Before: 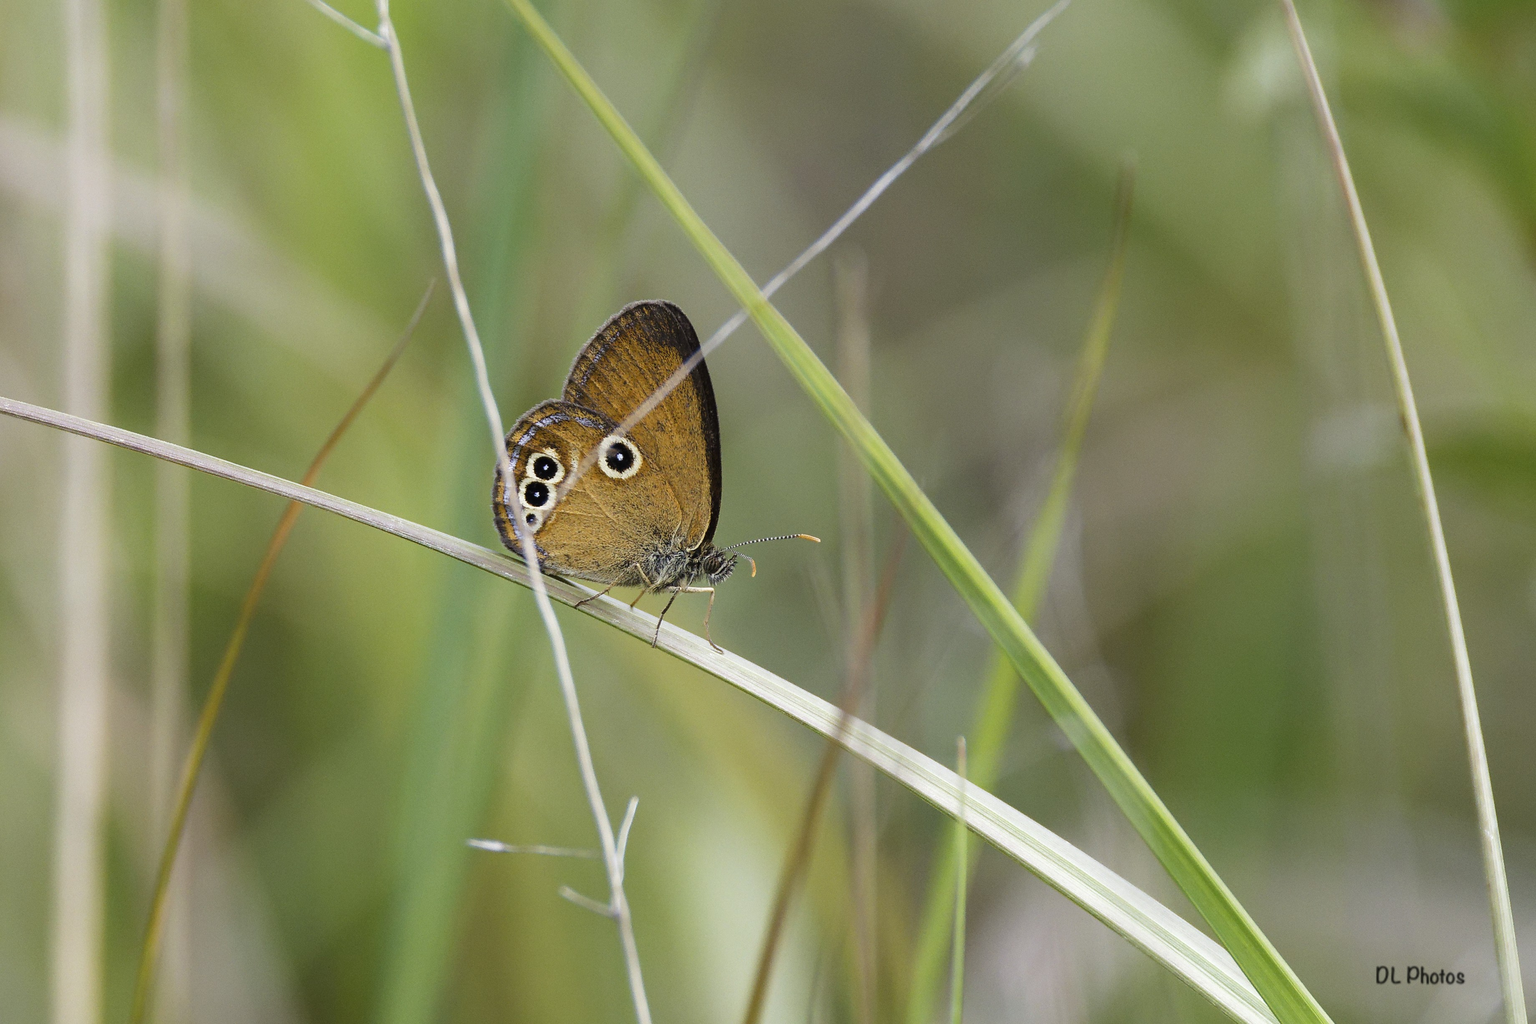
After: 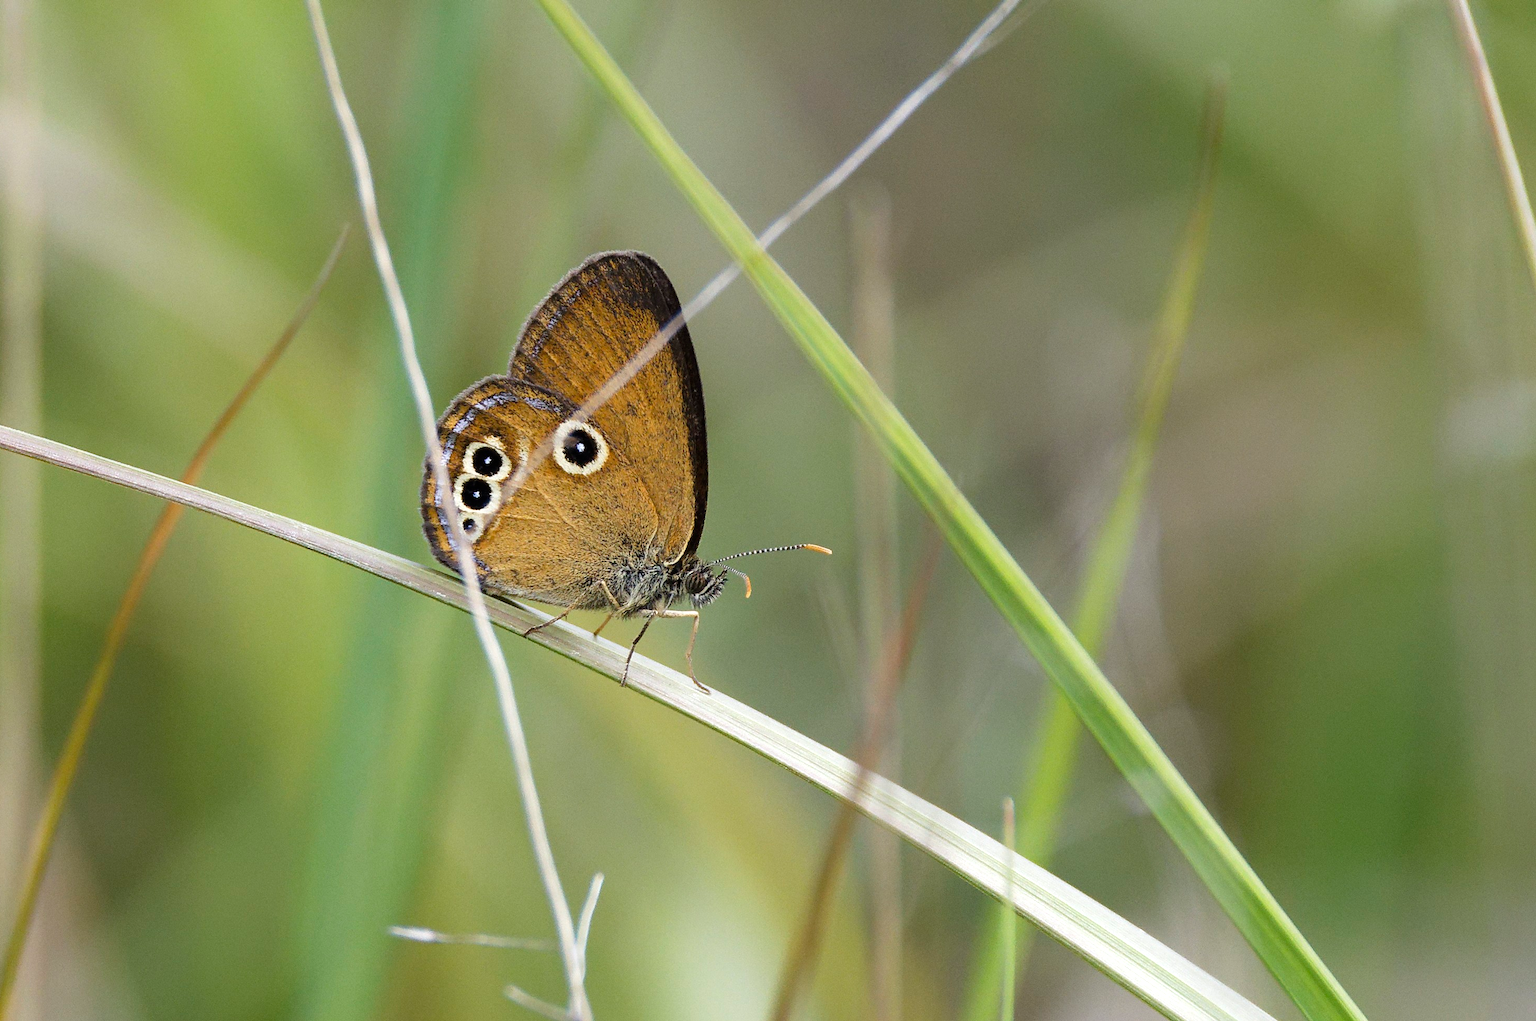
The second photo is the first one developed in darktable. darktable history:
exposure: exposure 0.202 EV, compensate exposure bias true, compensate highlight preservation false
crop and rotate: left 10.229%, top 9.843%, right 9.965%, bottom 10.544%
